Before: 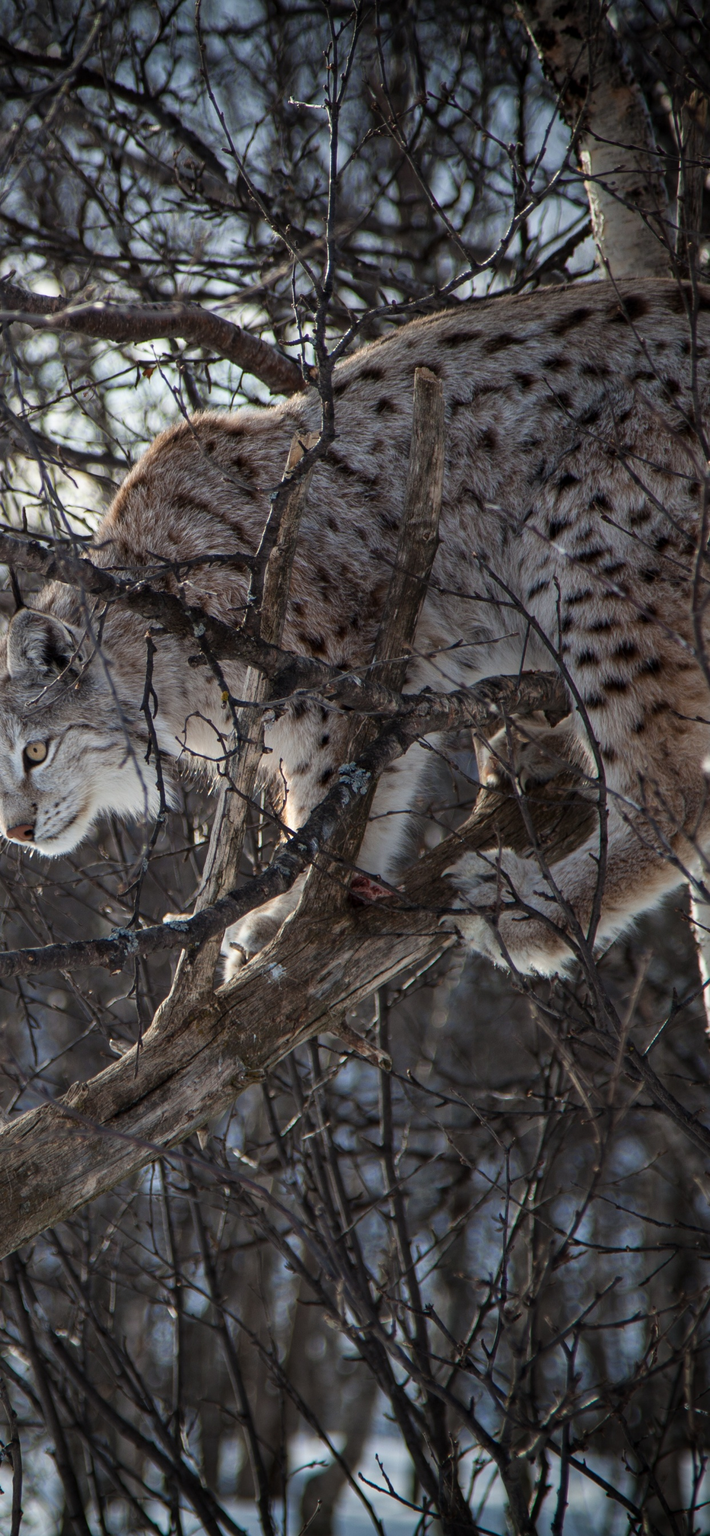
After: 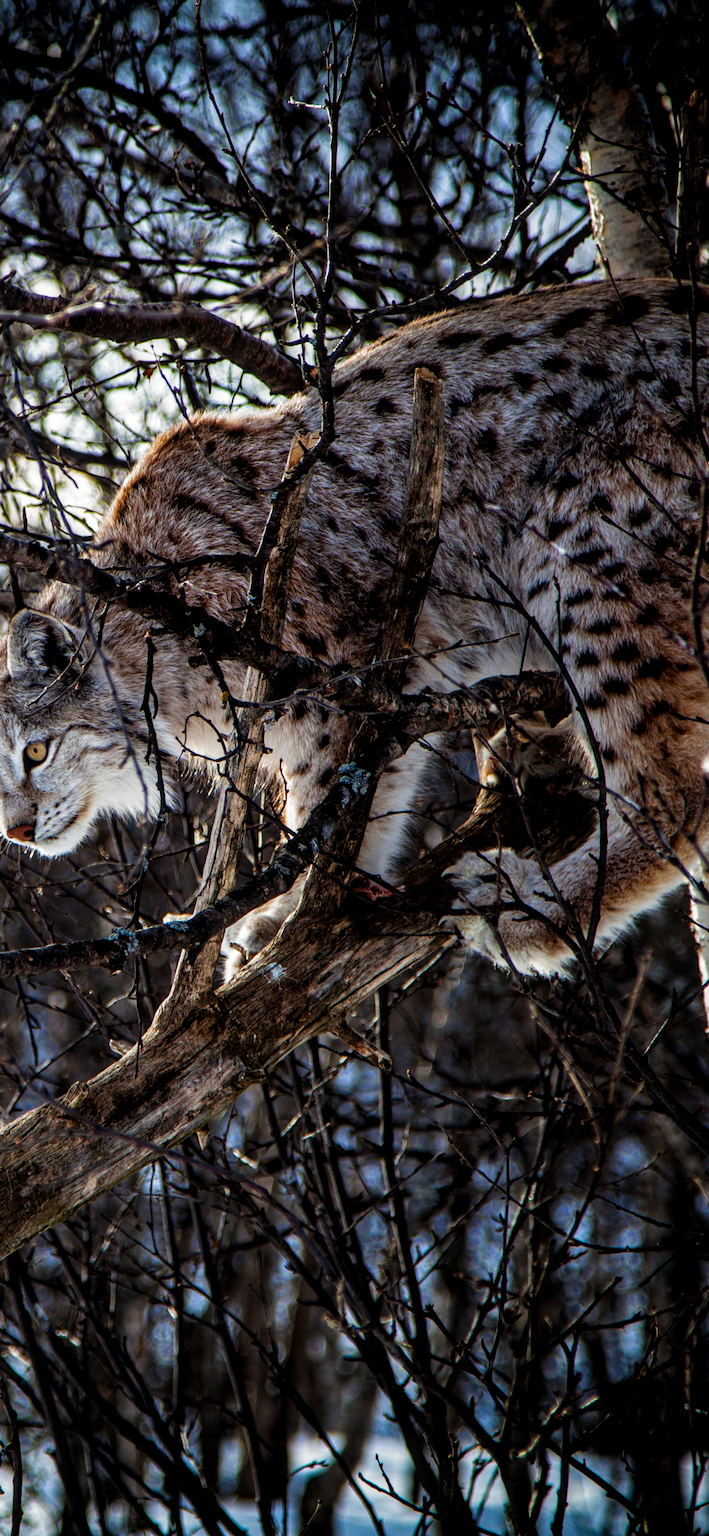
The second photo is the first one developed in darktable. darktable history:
filmic rgb: black relative exposure -6.47 EV, white relative exposure 2.42 EV, target white luminance 99.917%, hardness 5.27, latitude 0.09%, contrast 1.433, highlights saturation mix 1.9%, preserve chrominance no, color science v5 (2021)
local contrast: detail 130%
color balance rgb: linear chroma grading › global chroma 5.337%, perceptual saturation grading › global saturation 25.115%, global vibrance 20%
